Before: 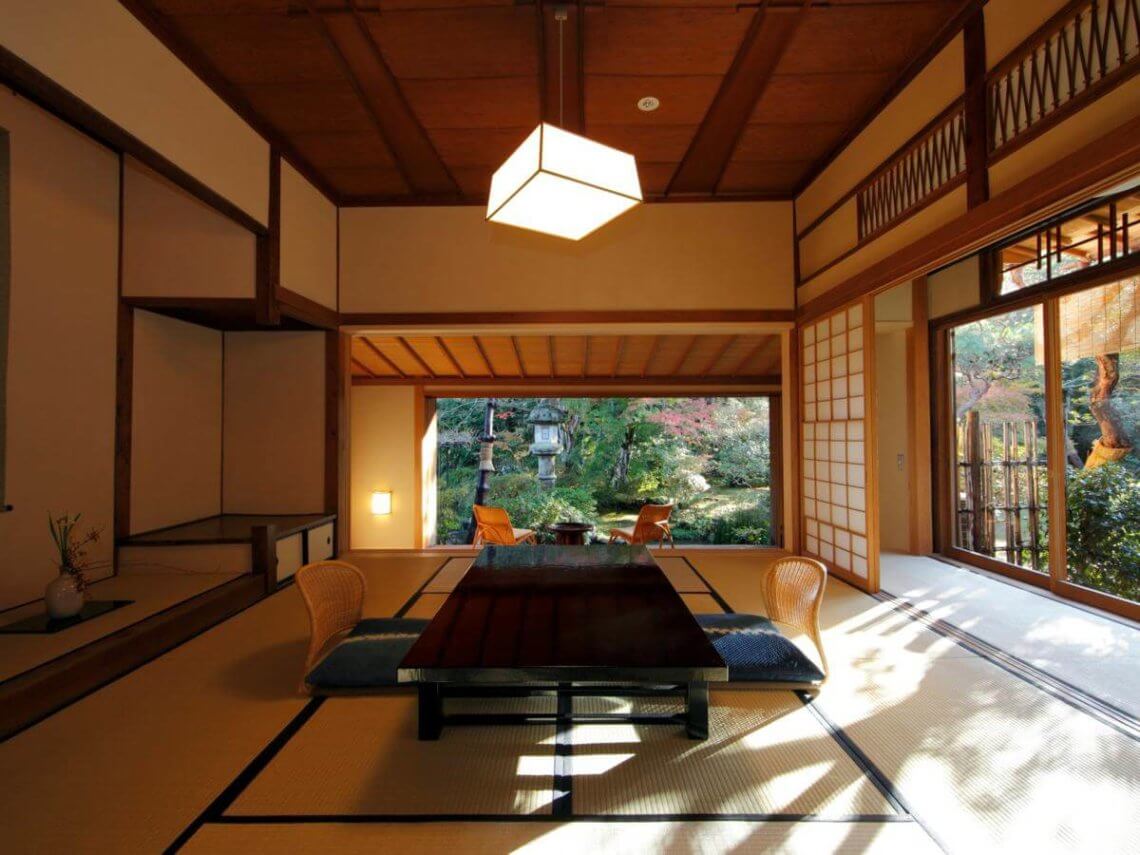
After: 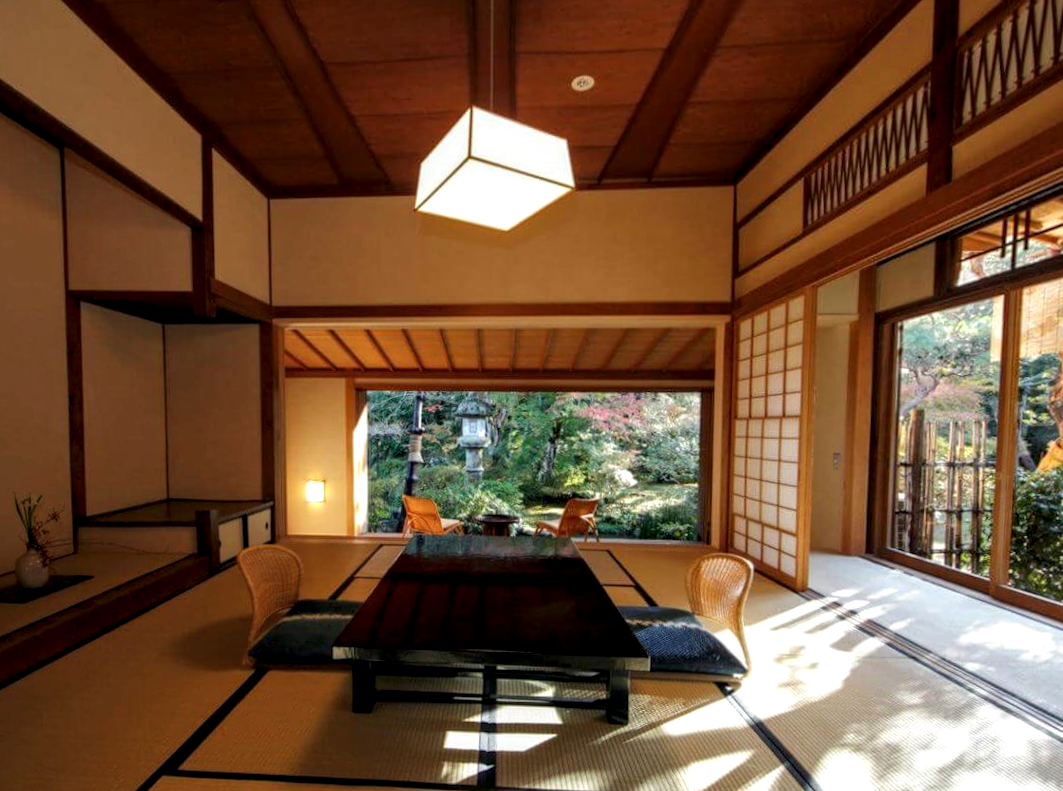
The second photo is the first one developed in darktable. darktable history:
local contrast: detail 142%
rotate and perspective: rotation 0.062°, lens shift (vertical) 0.115, lens shift (horizontal) -0.133, crop left 0.047, crop right 0.94, crop top 0.061, crop bottom 0.94
crop and rotate: angle -0.5°
